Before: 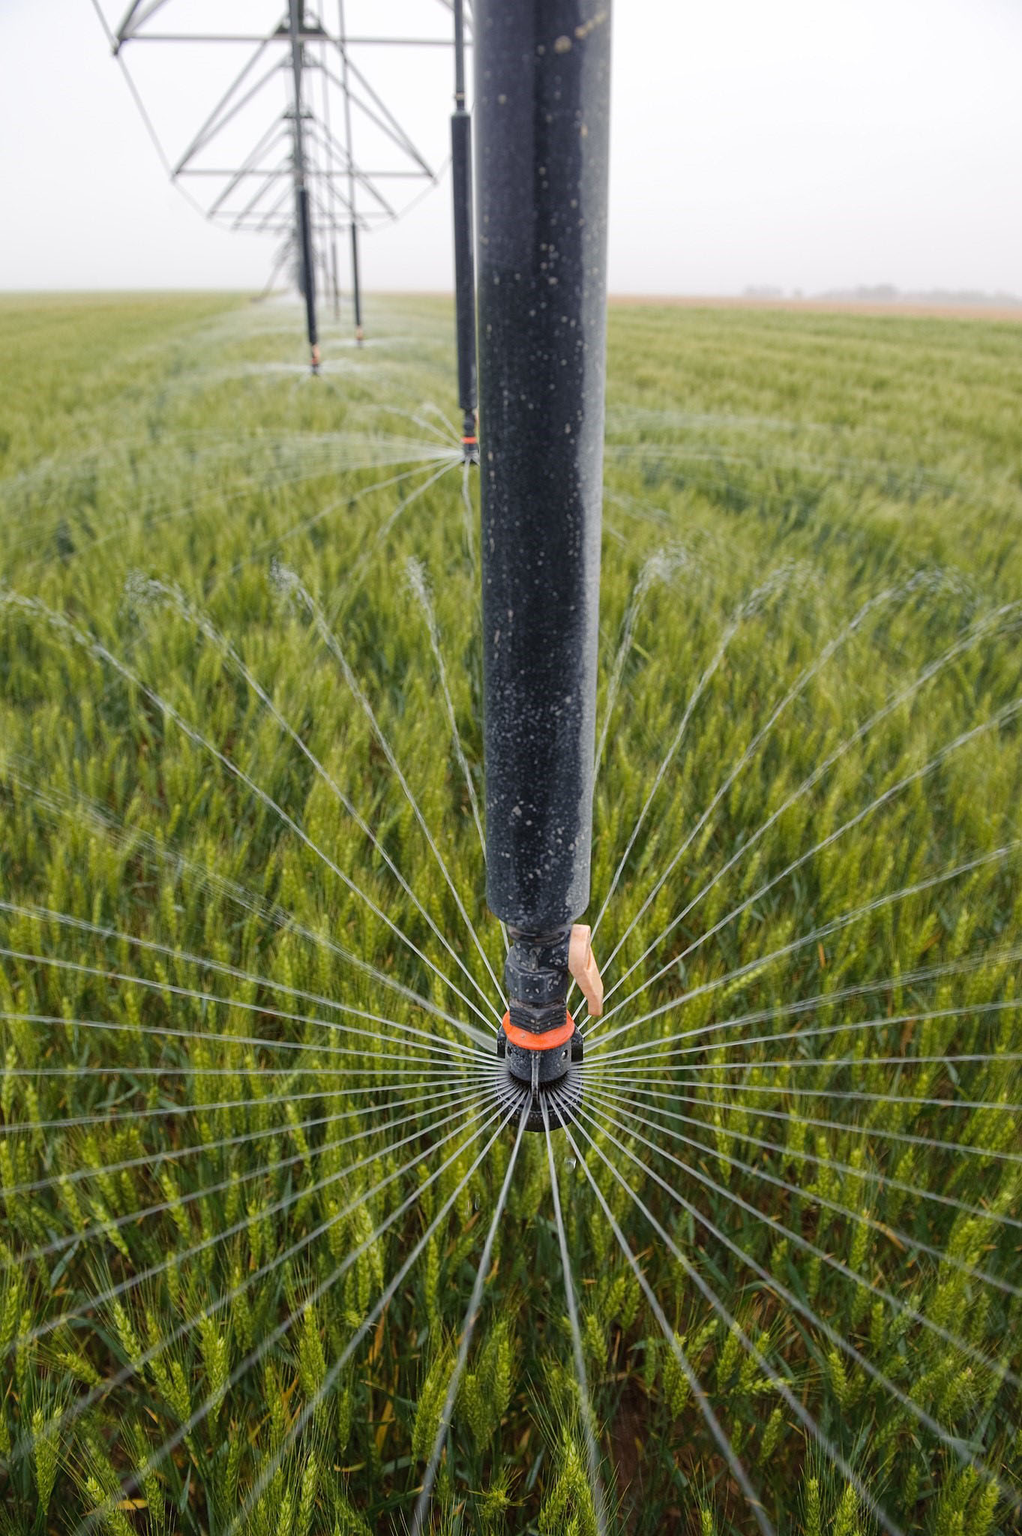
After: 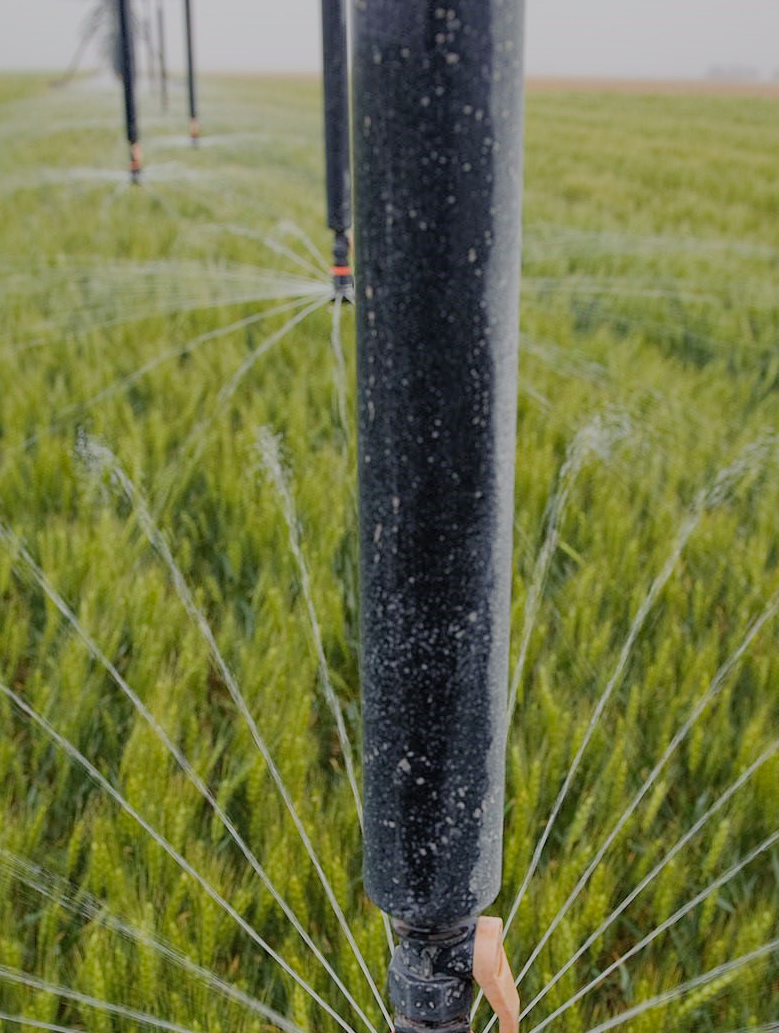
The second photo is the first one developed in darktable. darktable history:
haze removal: compatibility mode true, adaptive false
shadows and highlights: on, module defaults
crop: left 20.932%, top 15.471%, right 21.848%, bottom 34.081%
filmic rgb: black relative exposure -7.65 EV, white relative exposure 4.56 EV, hardness 3.61
